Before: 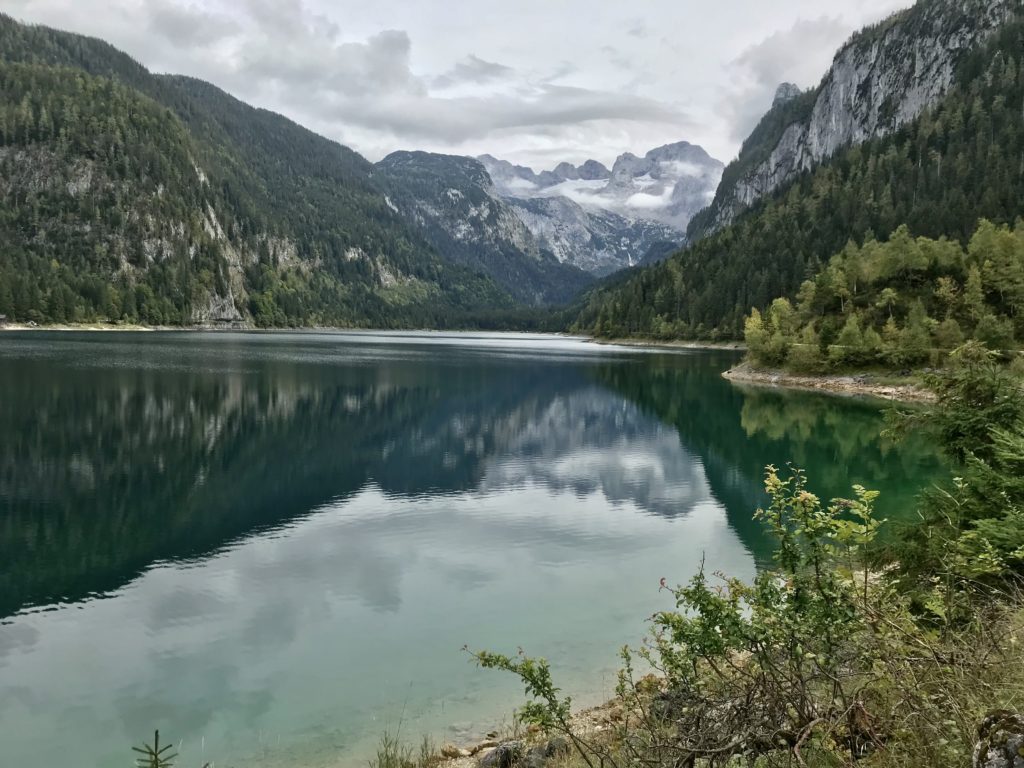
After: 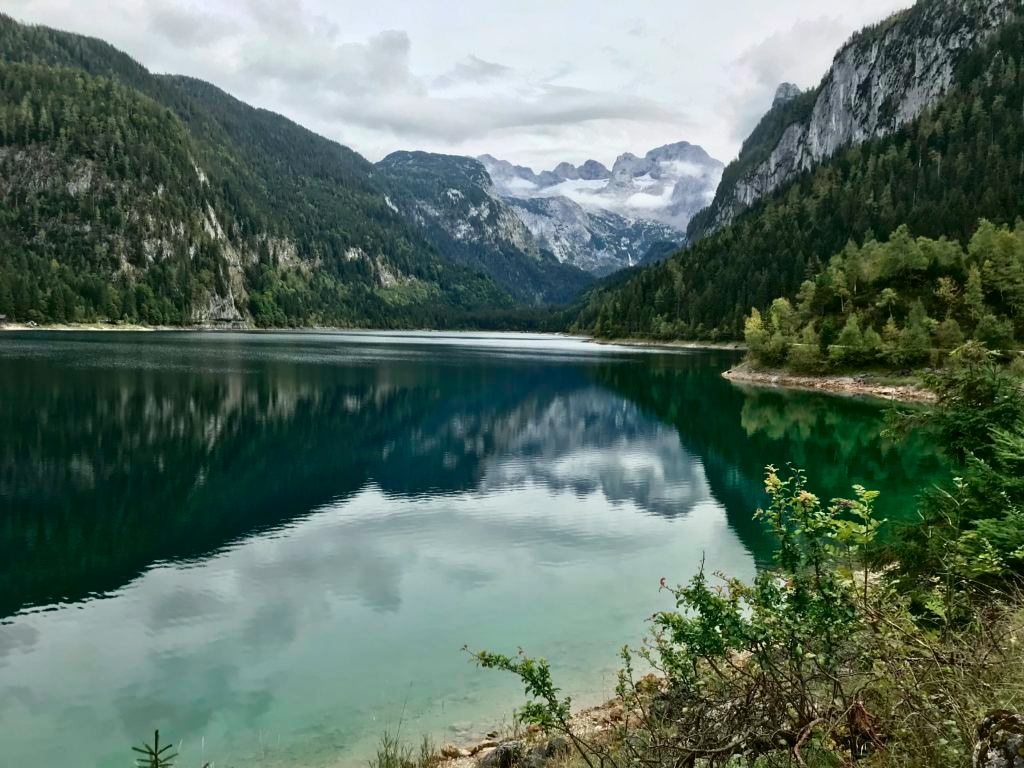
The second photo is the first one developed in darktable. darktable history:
tone curve: curves: ch0 [(0, 0) (0.059, 0.027) (0.178, 0.105) (0.292, 0.233) (0.485, 0.472) (0.837, 0.887) (1, 0.983)]; ch1 [(0, 0) (0.23, 0.166) (0.34, 0.298) (0.371, 0.334) (0.435, 0.413) (0.477, 0.469) (0.499, 0.498) (0.534, 0.551) (0.56, 0.585) (0.754, 0.801) (1, 1)]; ch2 [(0, 0) (0.431, 0.414) (0.498, 0.503) (0.524, 0.531) (0.568, 0.567) (0.6, 0.597) (0.65, 0.651) (0.752, 0.764) (1, 1)], color space Lab, independent channels
